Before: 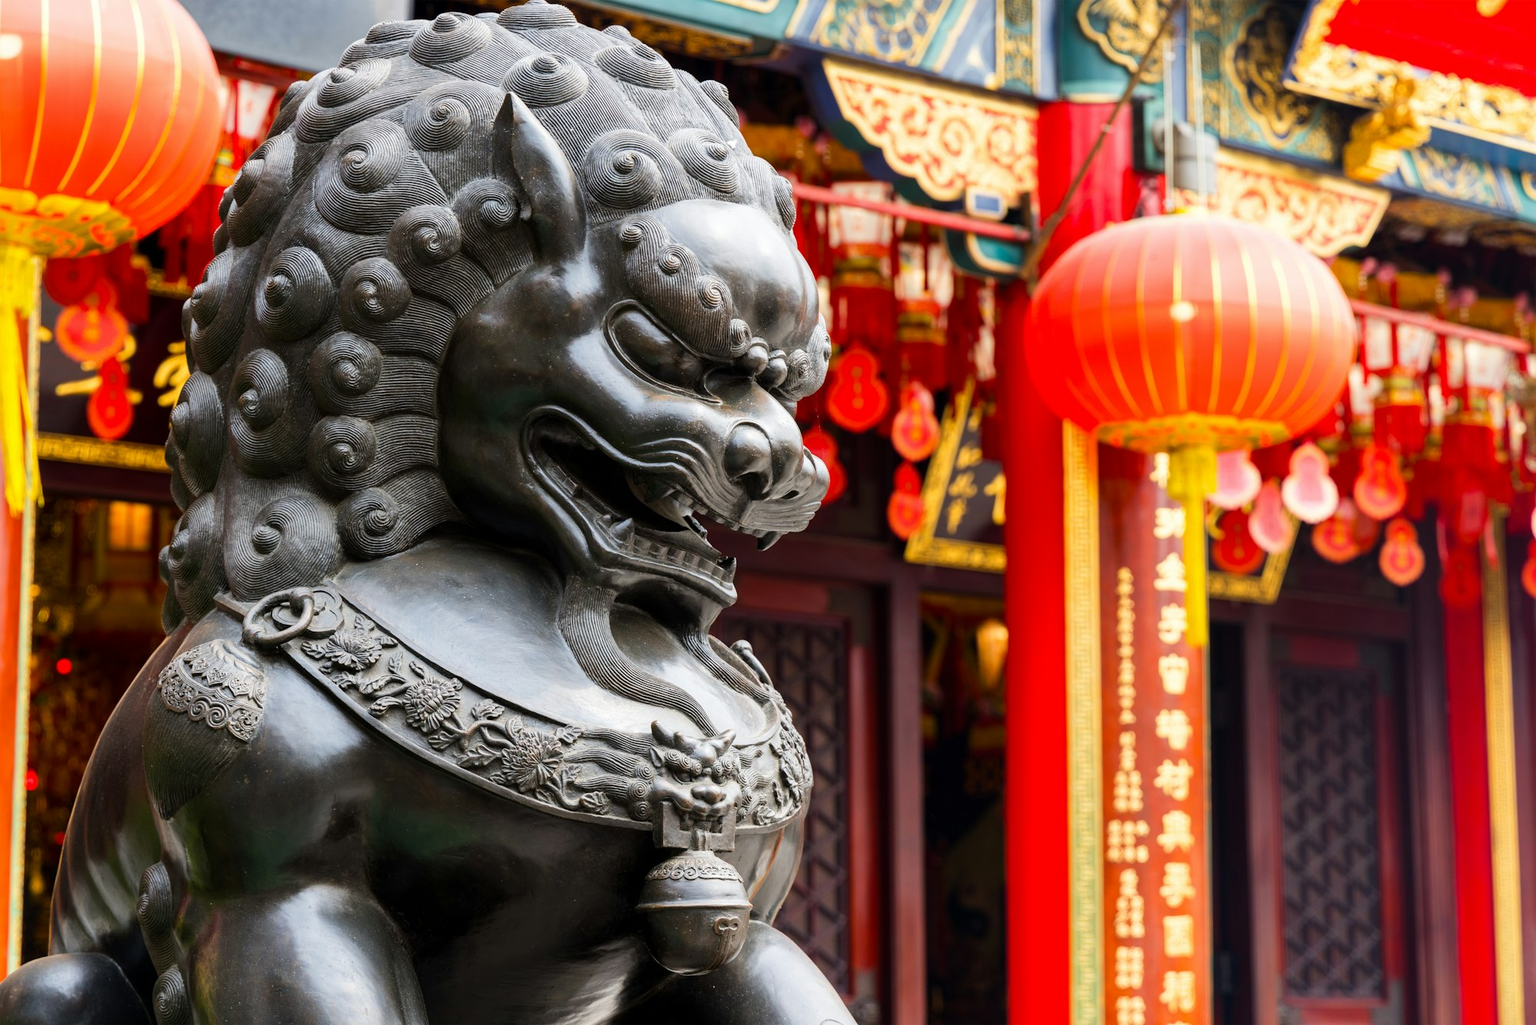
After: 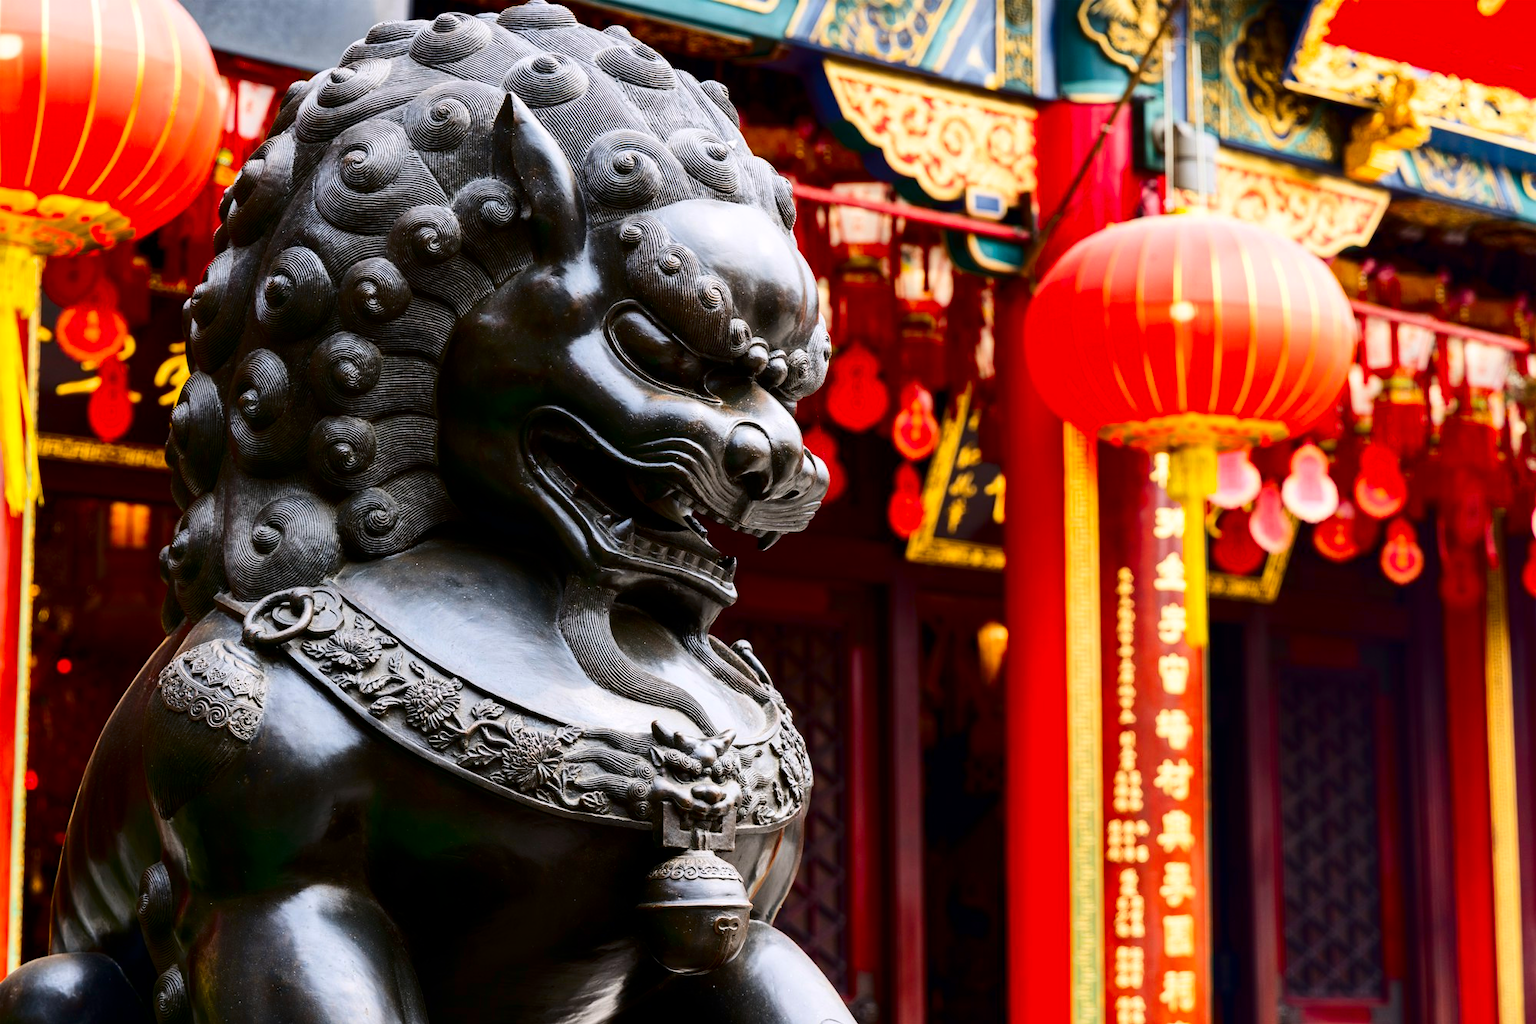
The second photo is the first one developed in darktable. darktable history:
contrast brightness saturation: contrast 0.22, brightness -0.19, saturation 0.24
white balance: red 1.009, blue 1.027
